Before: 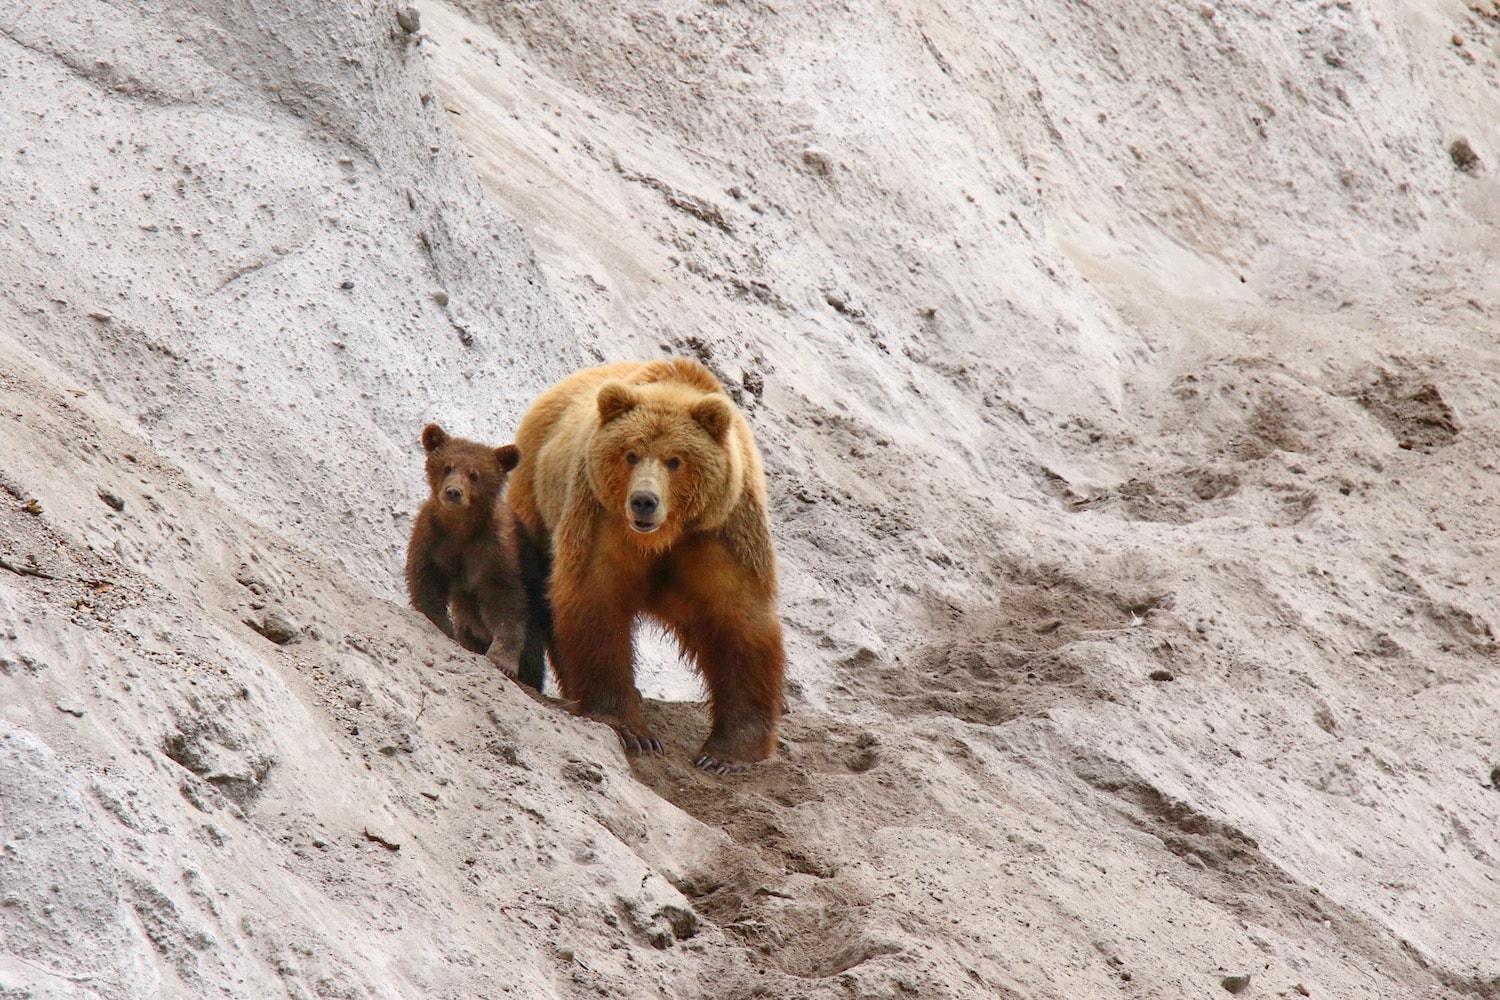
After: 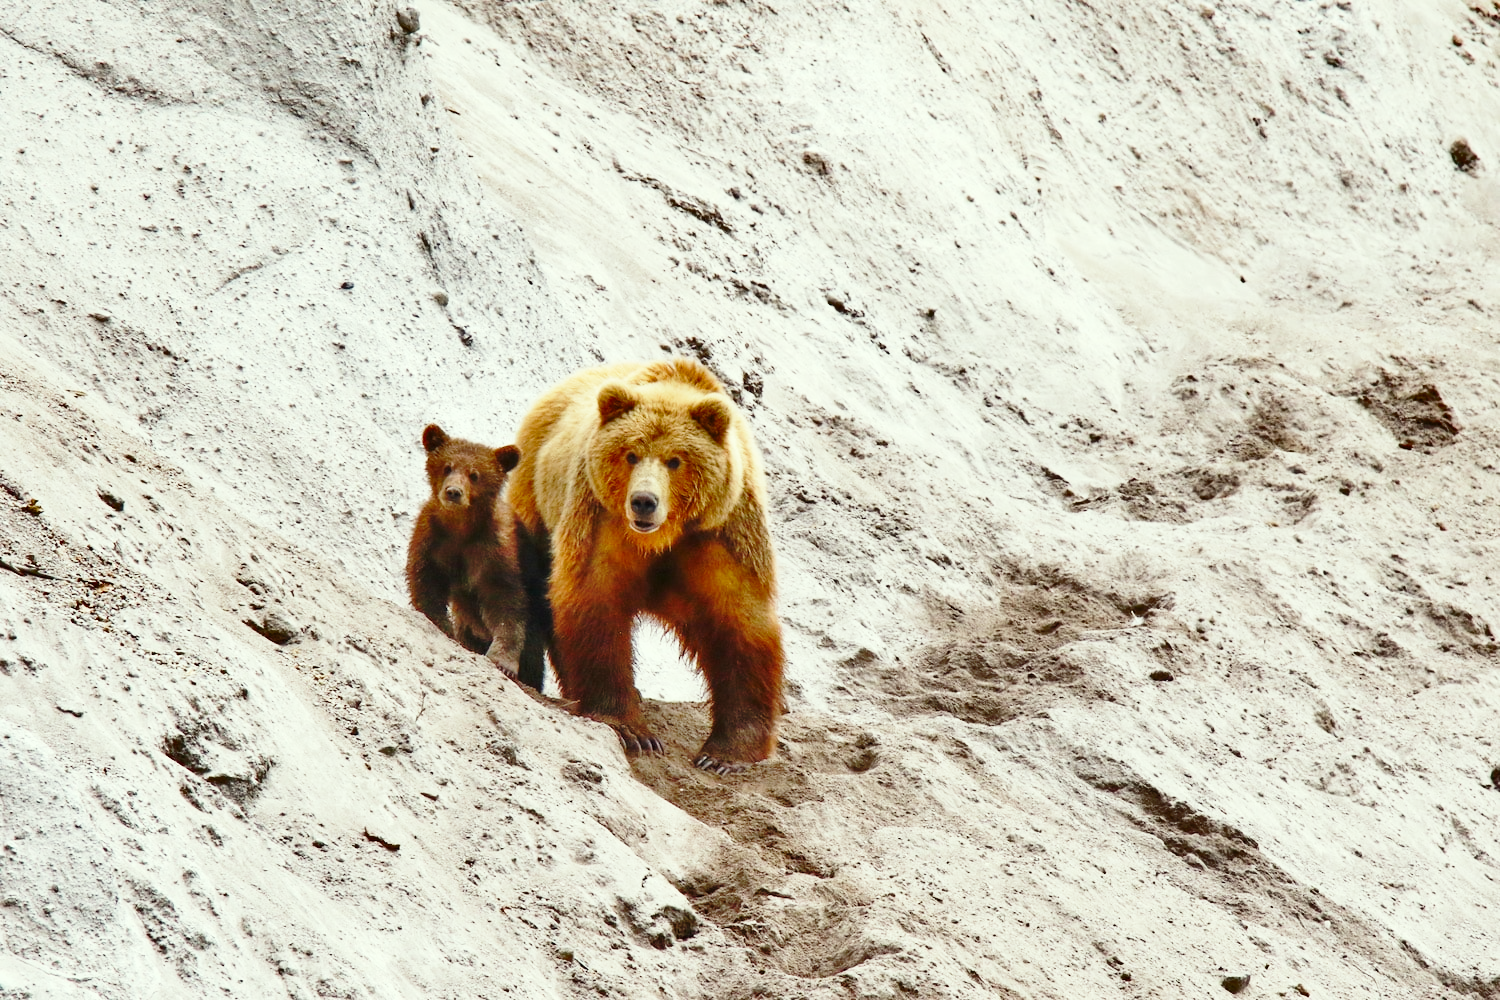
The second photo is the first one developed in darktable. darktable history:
base curve: curves: ch0 [(0, 0) (0.032, 0.037) (0.105, 0.228) (0.435, 0.76) (0.856, 0.983) (1, 1)], preserve colors none
color correction: highlights a* -4.69, highlights b* 5.06, saturation 0.969
shadows and highlights: shadows 58.62, soften with gaussian
